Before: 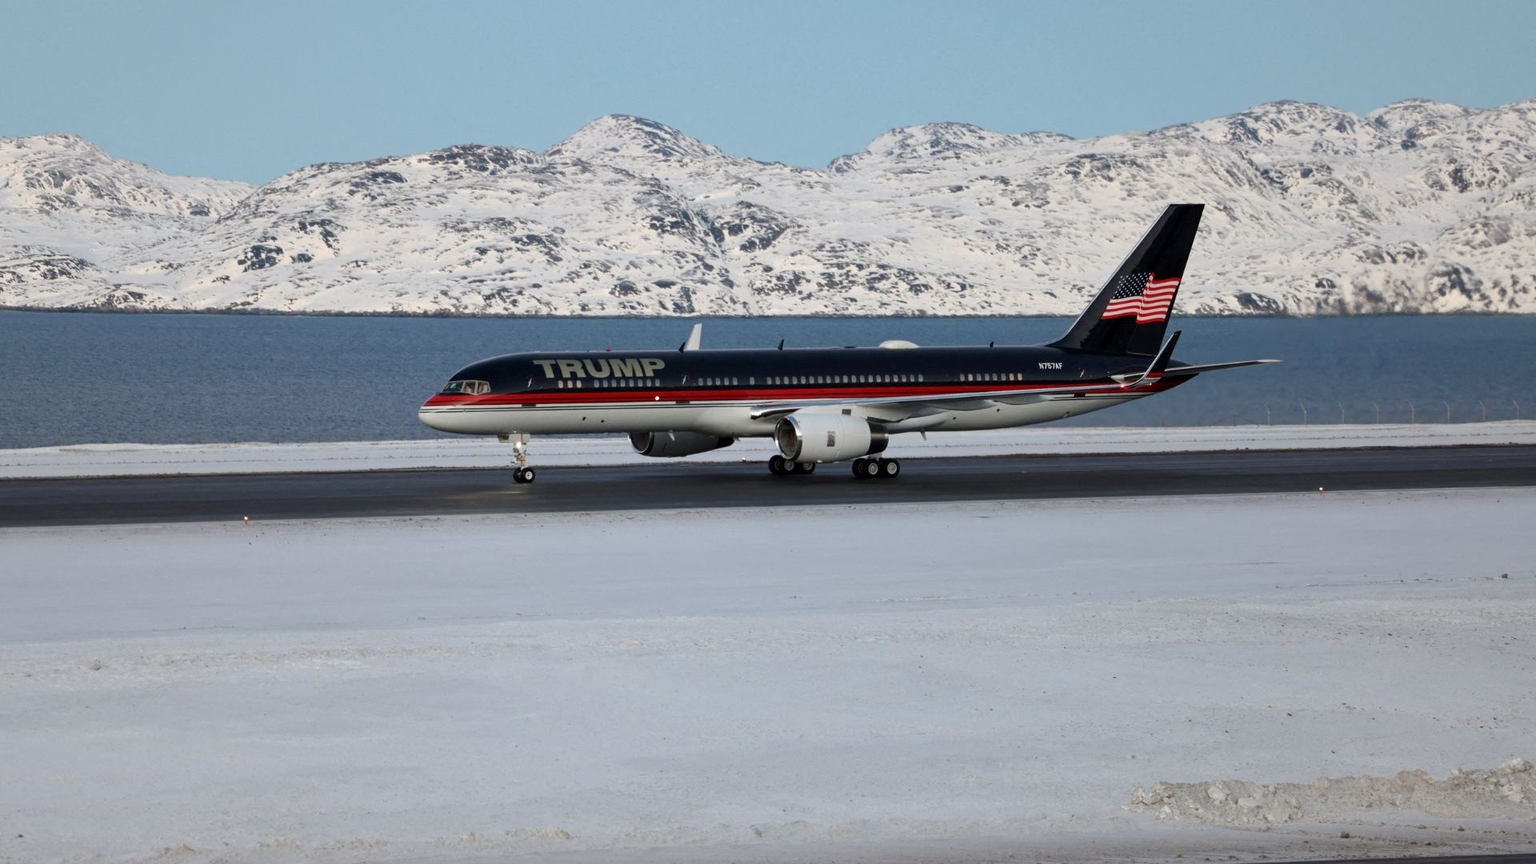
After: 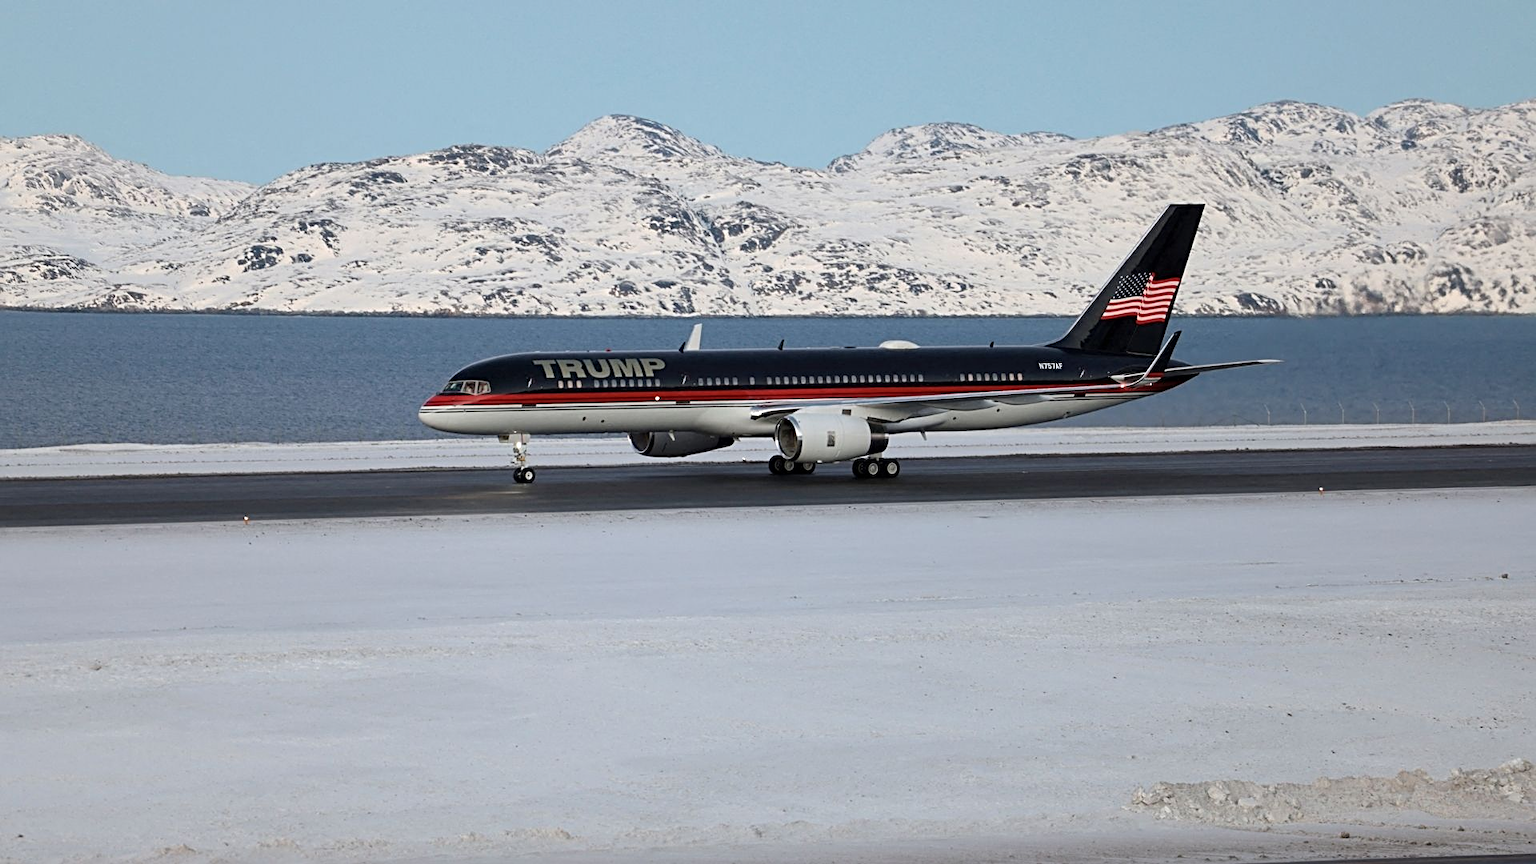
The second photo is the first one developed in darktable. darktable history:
contrast brightness saturation: contrast 0.049, brightness 0.057, saturation 0.006
sharpen: radius 2.733
